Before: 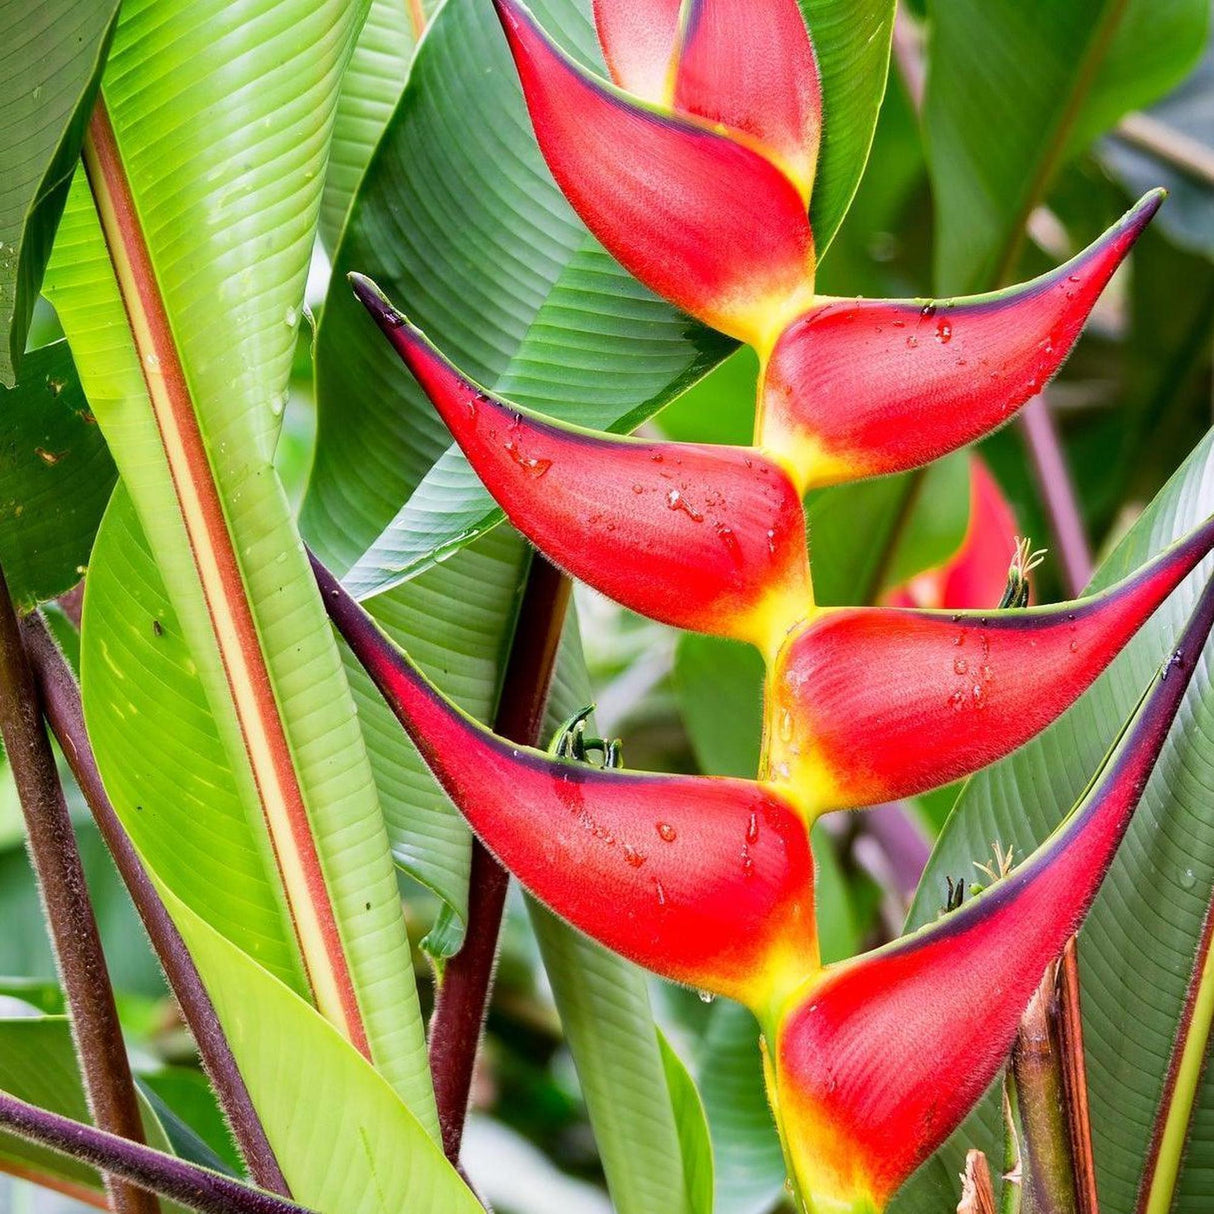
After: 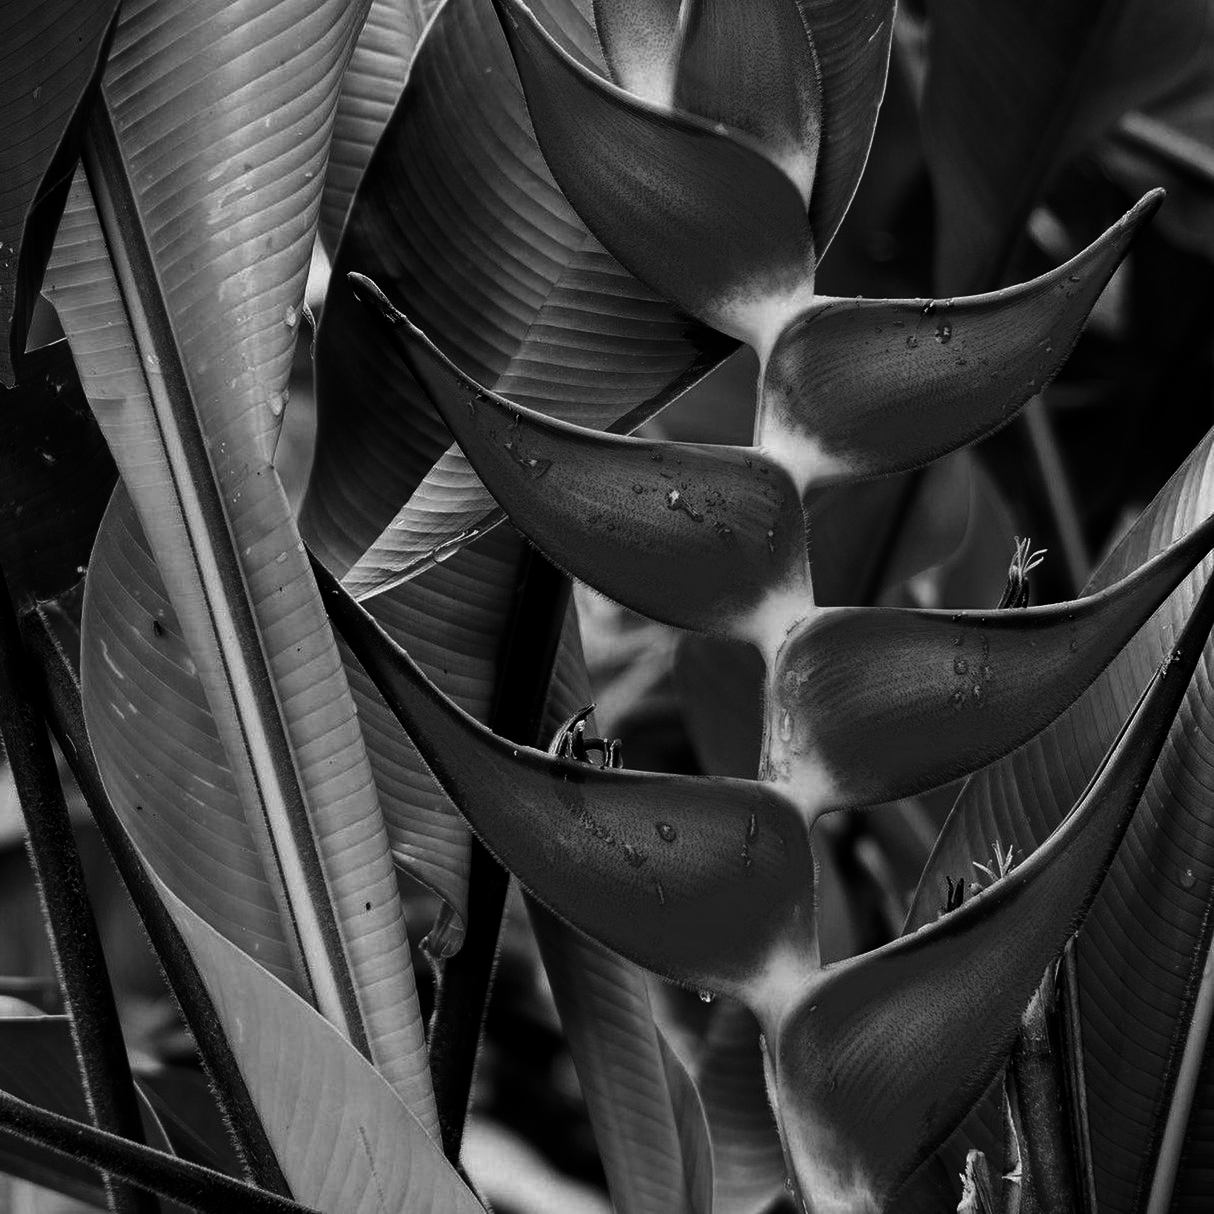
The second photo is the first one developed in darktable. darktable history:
monochrome: on, module defaults
contrast brightness saturation: brightness -1, saturation 1
